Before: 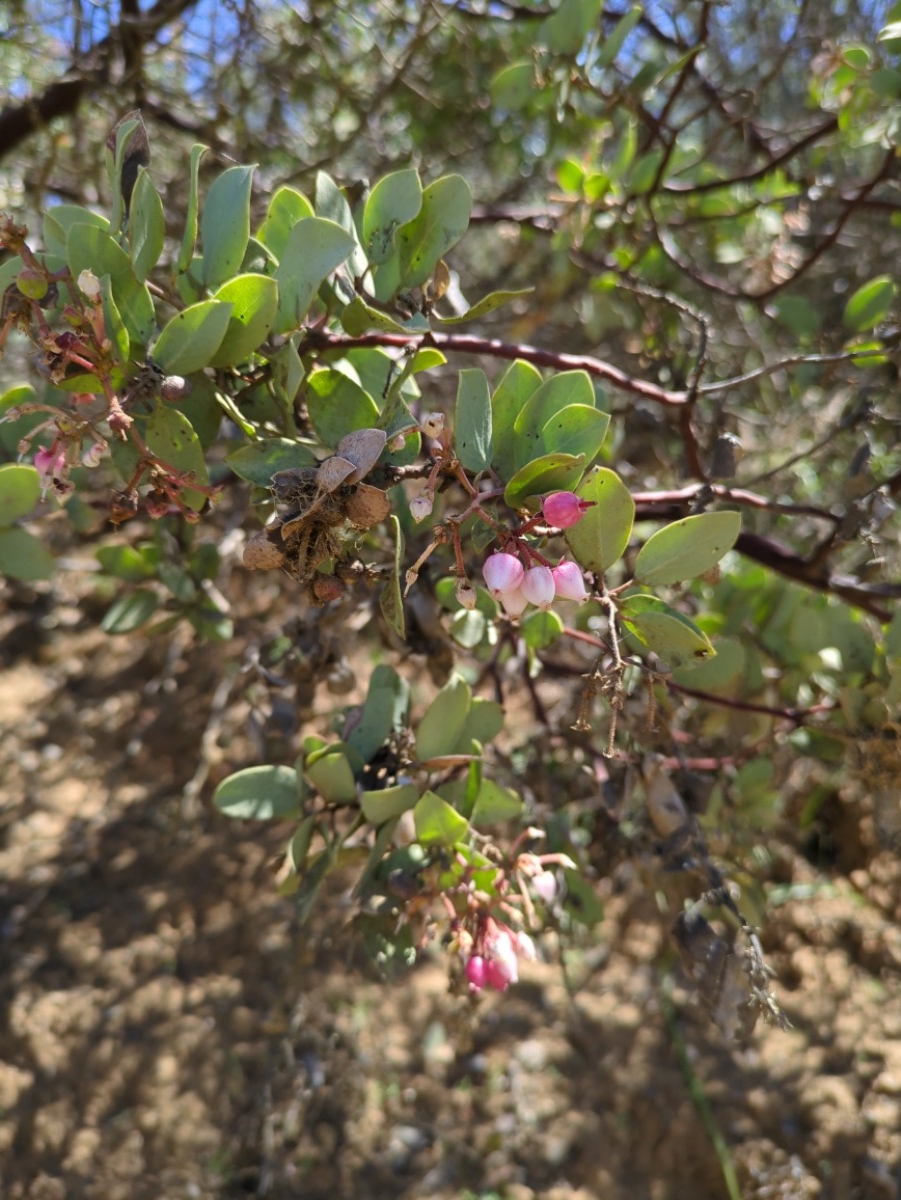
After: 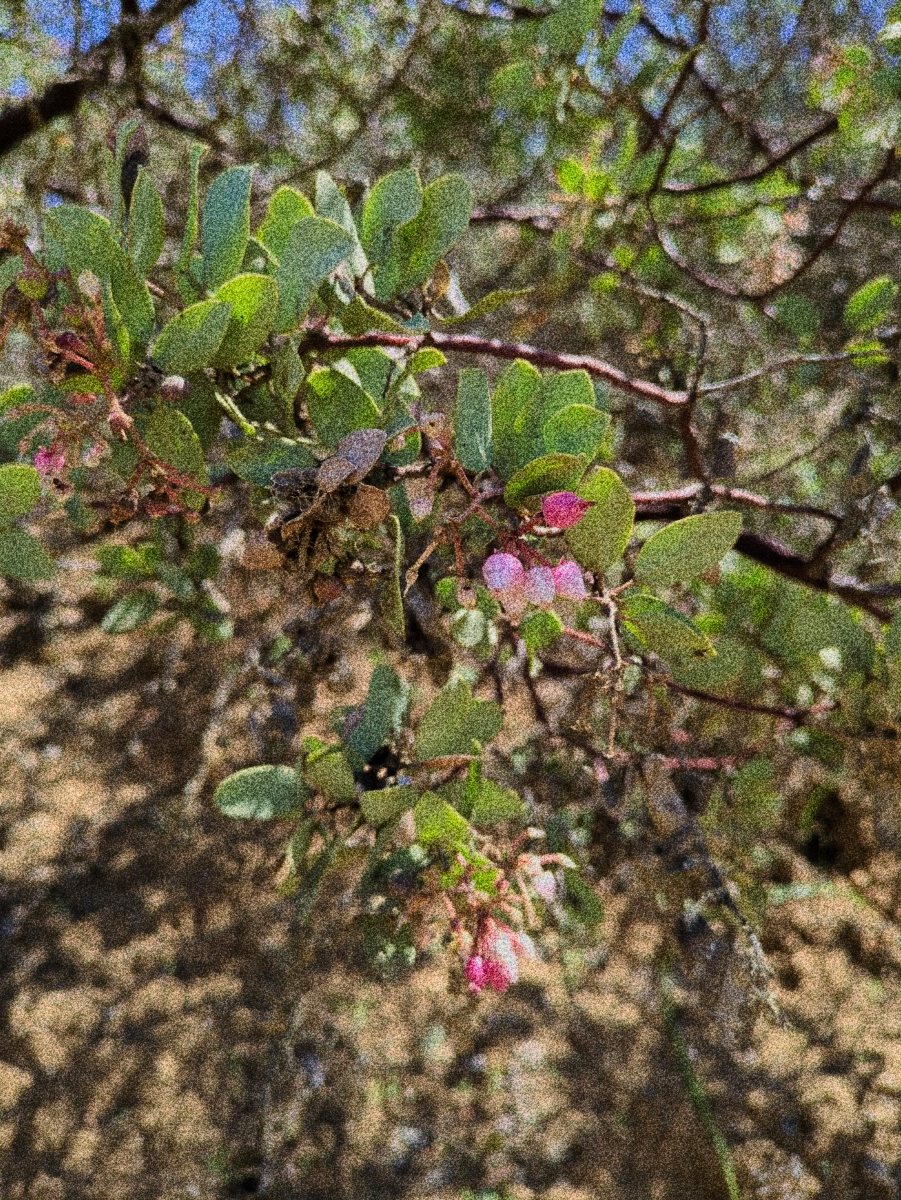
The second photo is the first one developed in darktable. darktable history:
velvia: on, module defaults
filmic rgb: black relative exposure -7.65 EV, white relative exposure 4.56 EV, hardness 3.61, color science v6 (2022)
grain: coarseness 30.02 ISO, strength 100%
